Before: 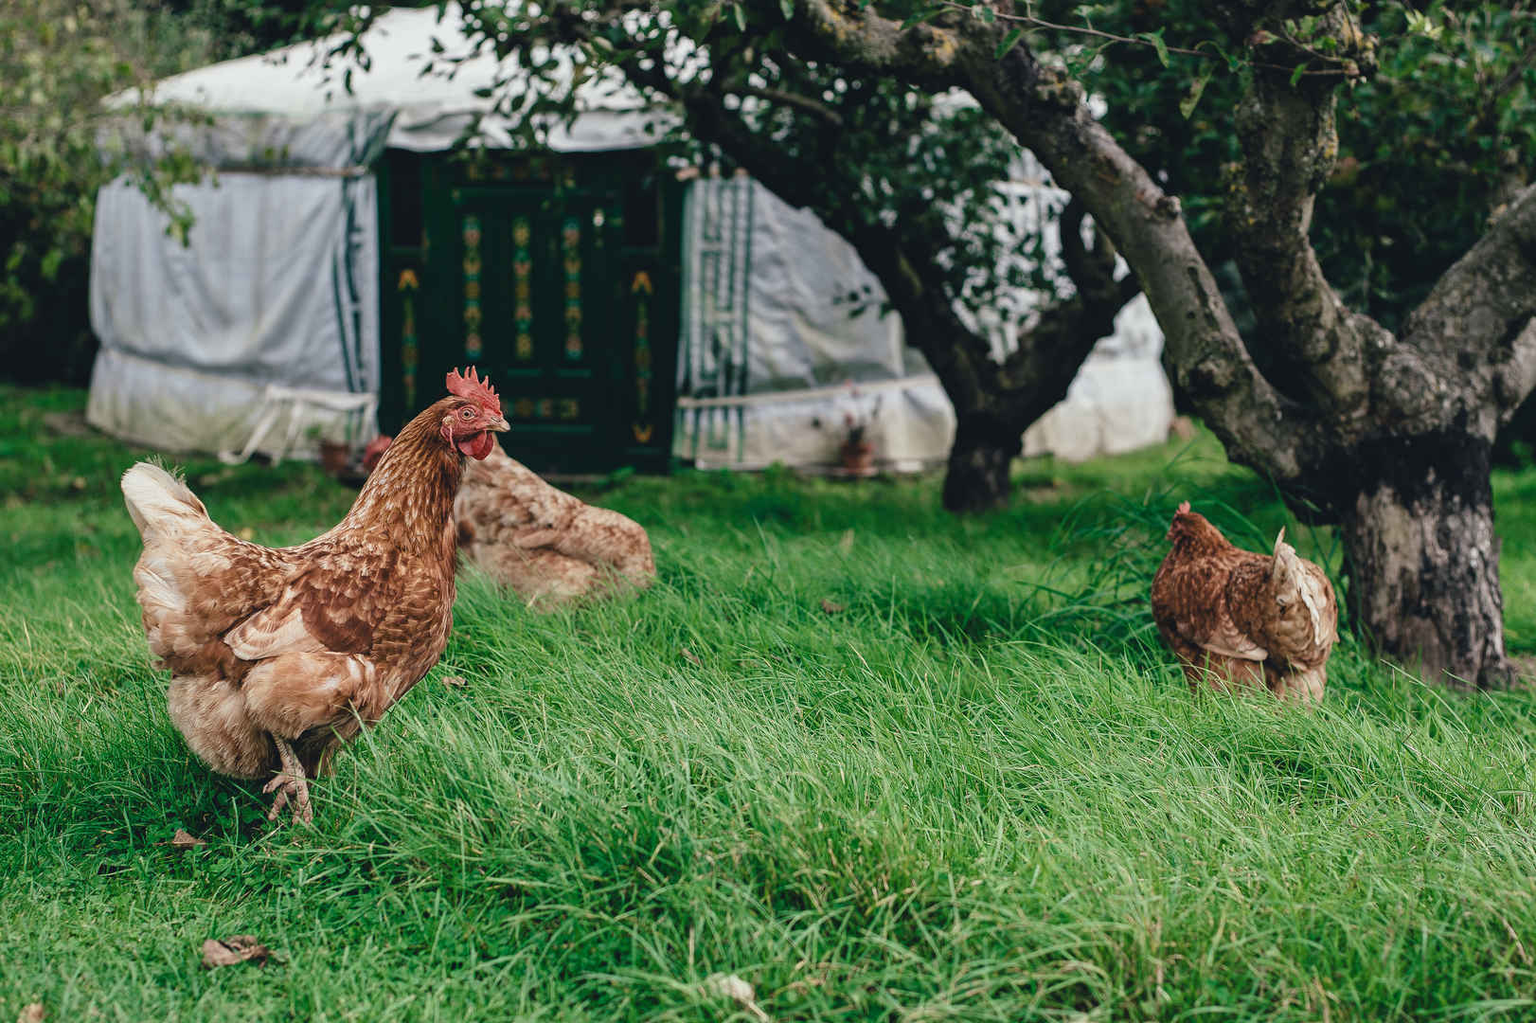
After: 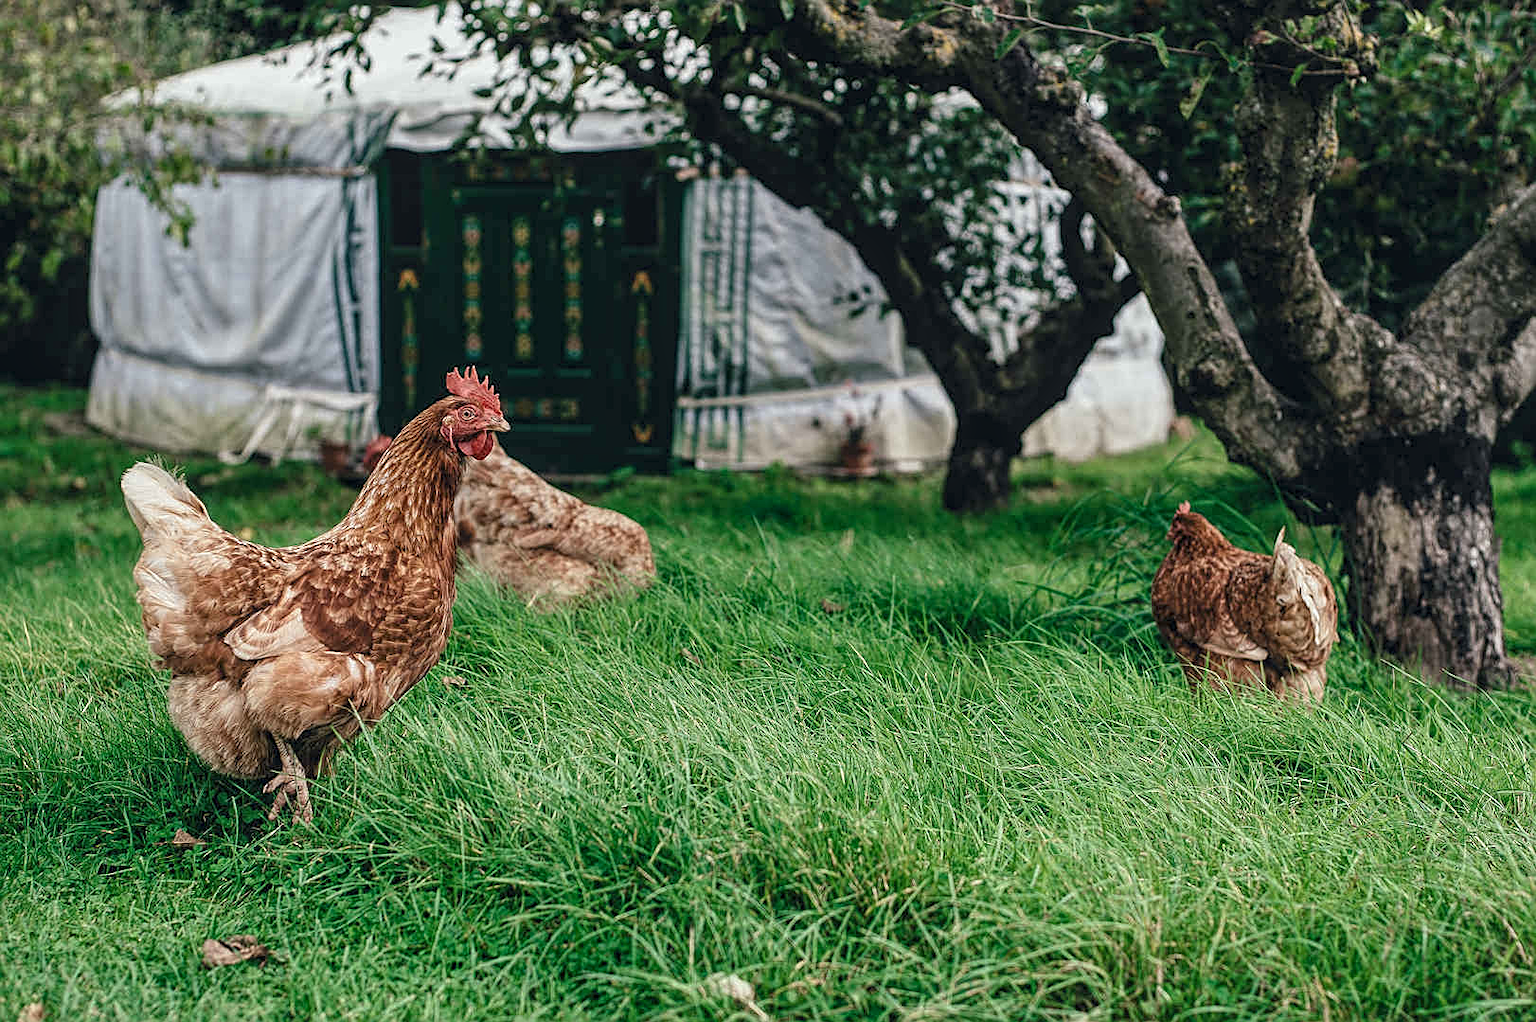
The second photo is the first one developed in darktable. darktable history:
local contrast: highlights 99%, shadows 86%, detail 160%, midtone range 0.2
sharpen: on, module defaults
